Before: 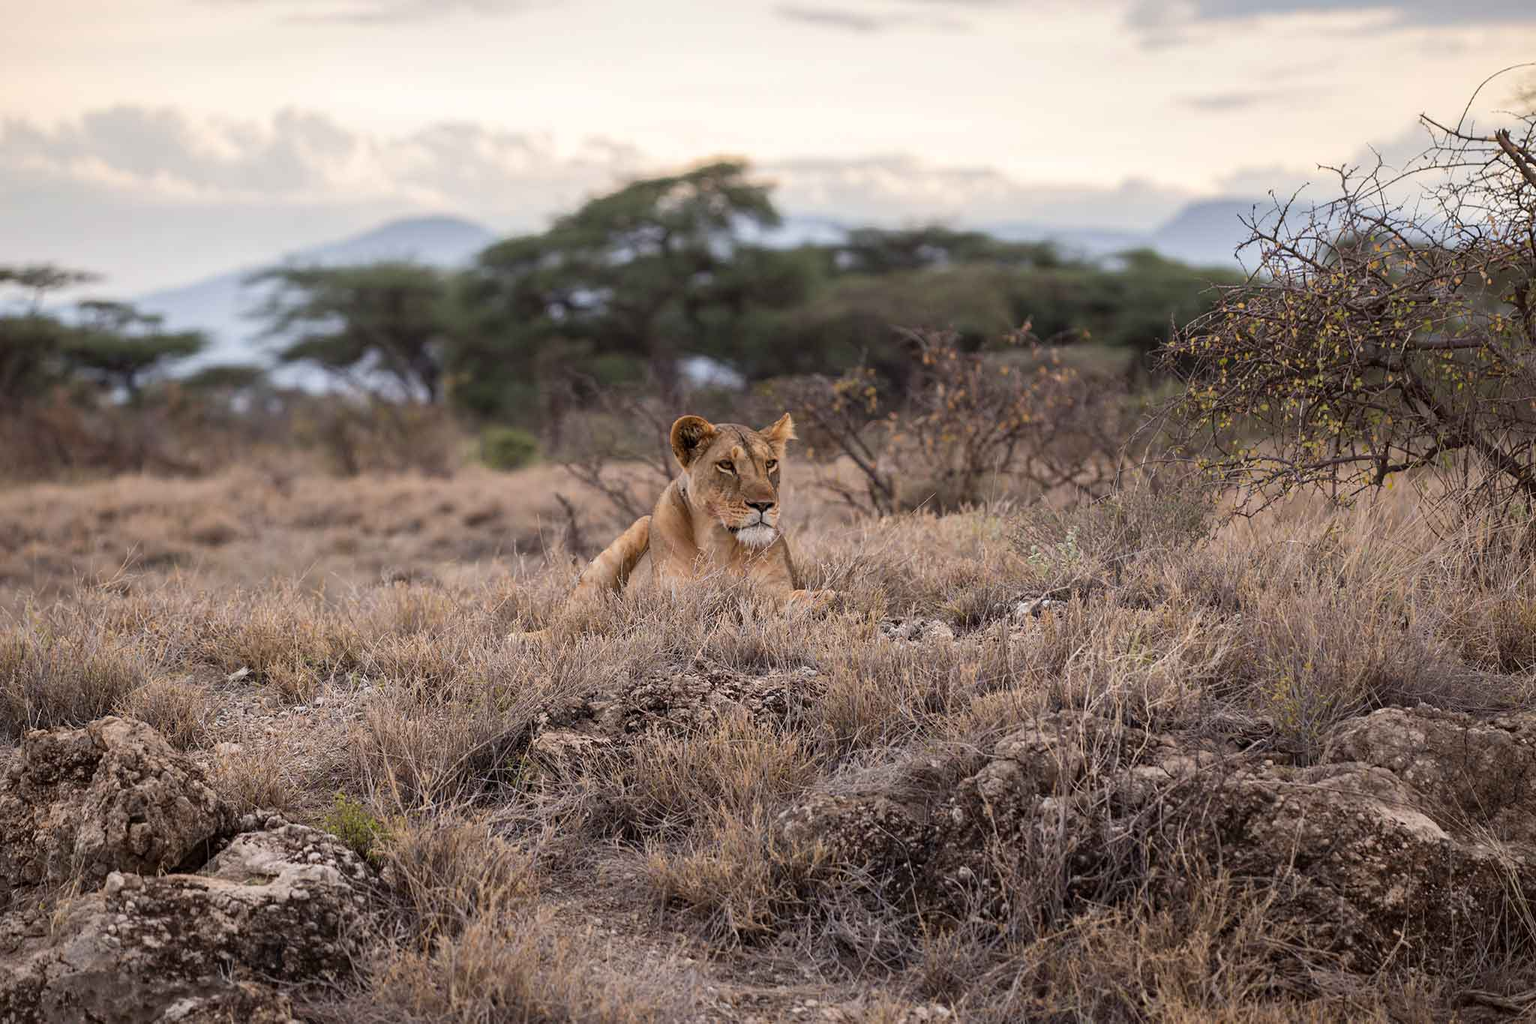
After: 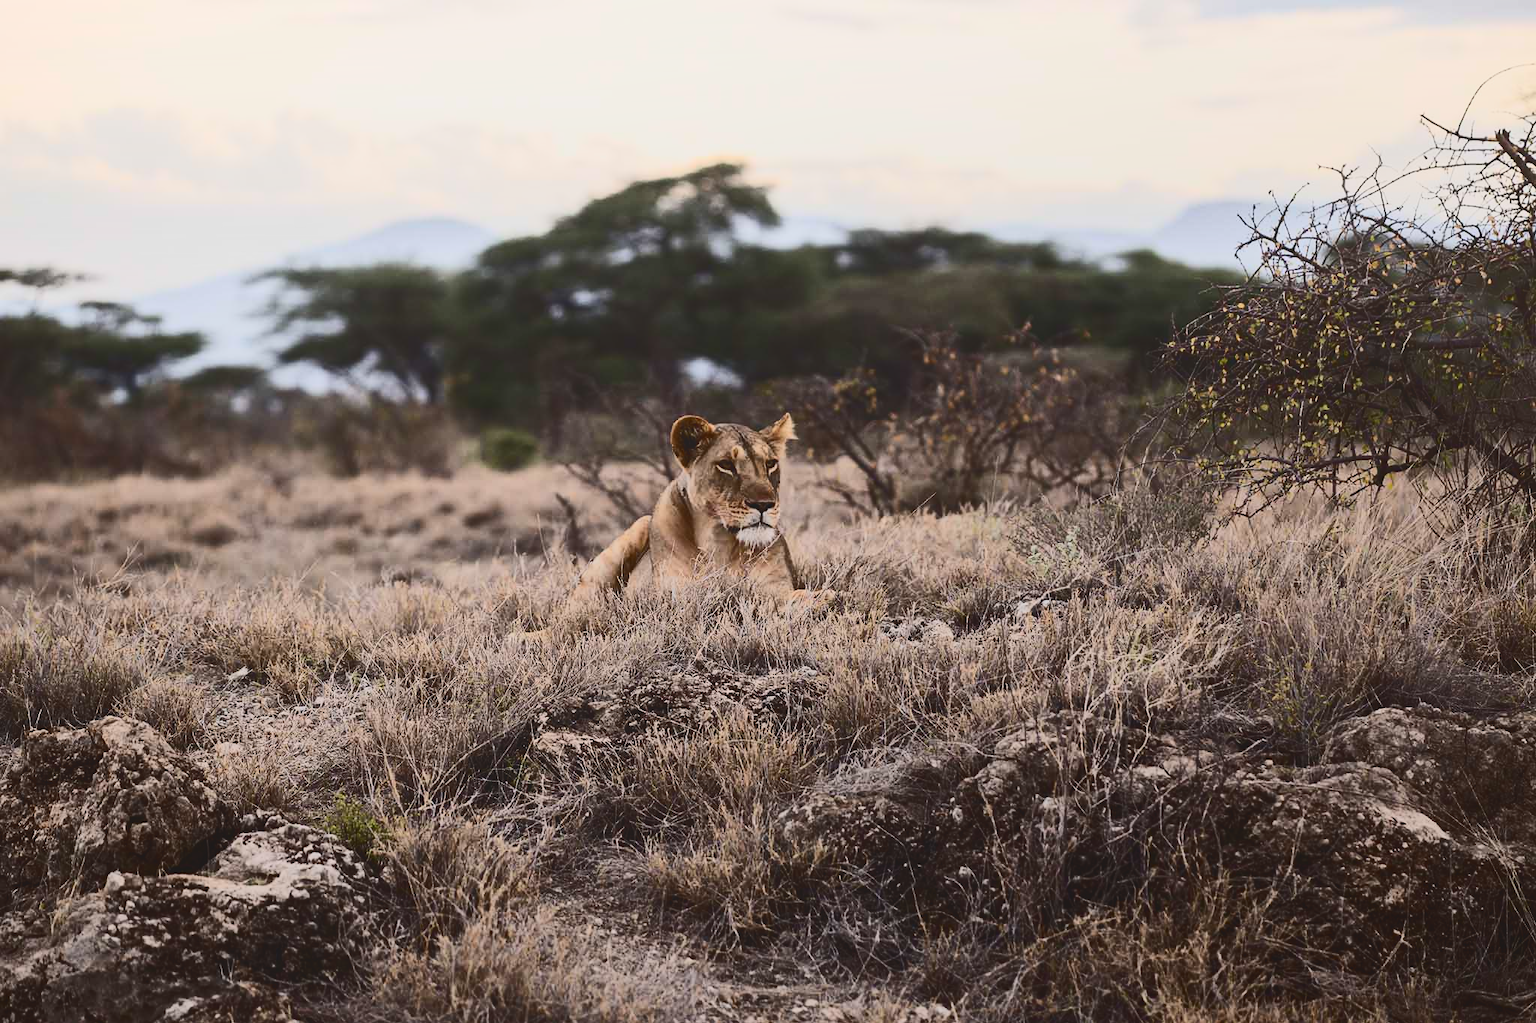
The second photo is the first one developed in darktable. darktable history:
contrast brightness saturation: contrast 0.488, saturation -0.091
local contrast: detail 69%
